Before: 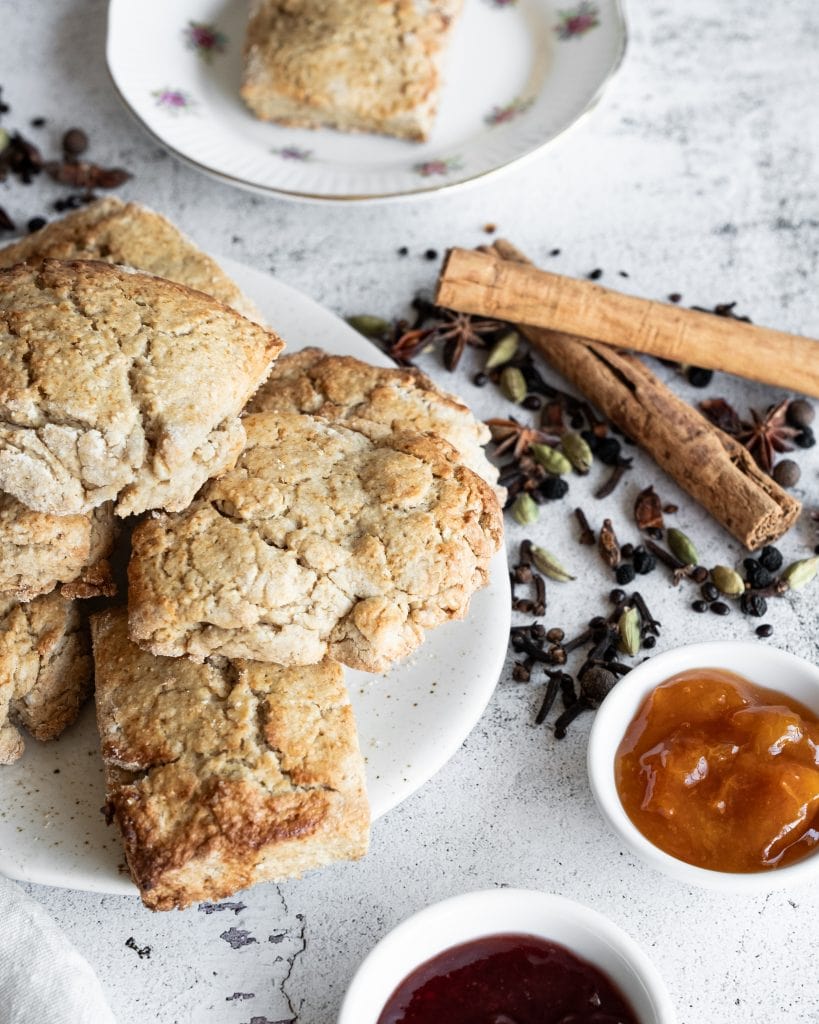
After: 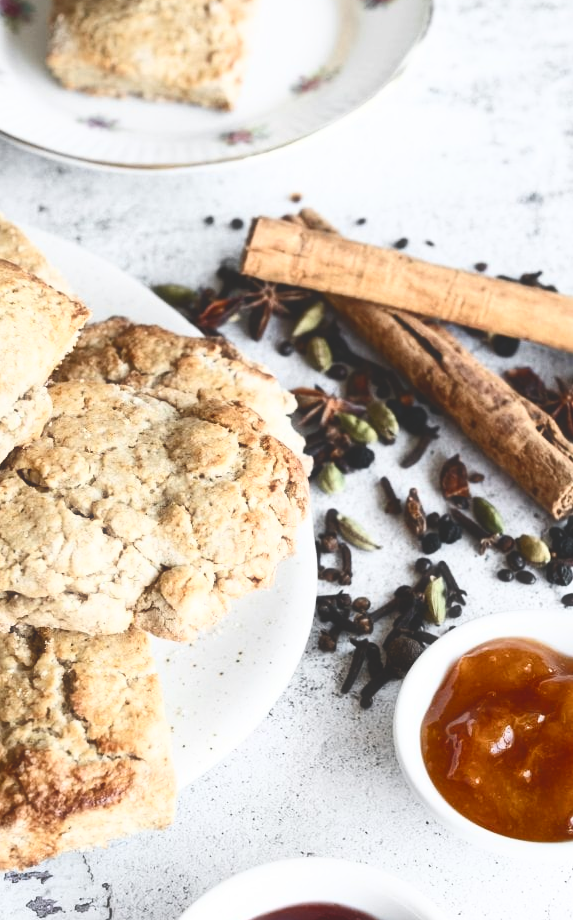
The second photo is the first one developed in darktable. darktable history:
haze removal: strength -0.1, adaptive false
crop and rotate: left 23.778%, top 3.058%, right 6.218%, bottom 7.018%
color balance rgb: global offset › luminance 1.988%, perceptual saturation grading › global saturation 20%, perceptual saturation grading › highlights -25.667%, perceptual saturation grading › shadows 24.406%, global vibrance 9.524%
tone curve: curves: ch0 [(0, 0) (0.003, 0.147) (0.011, 0.147) (0.025, 0.147) (0.044, 0.147) (0.069, 0.147) (0.1, 0.15) (0.136, 0.158) (0.177, 0.174) (0.224, 0.198) (0.277, 0.241) (0.335, 0.292) (0.399, 0.361) (0.468, 0.452) (0.543, 0.568) (0.623, 0.679) (0.709, 0.793) (0.801, 0.886) (0.898, 0.966) (1, 1)], color space Lab, independent channels, preserve colors none
